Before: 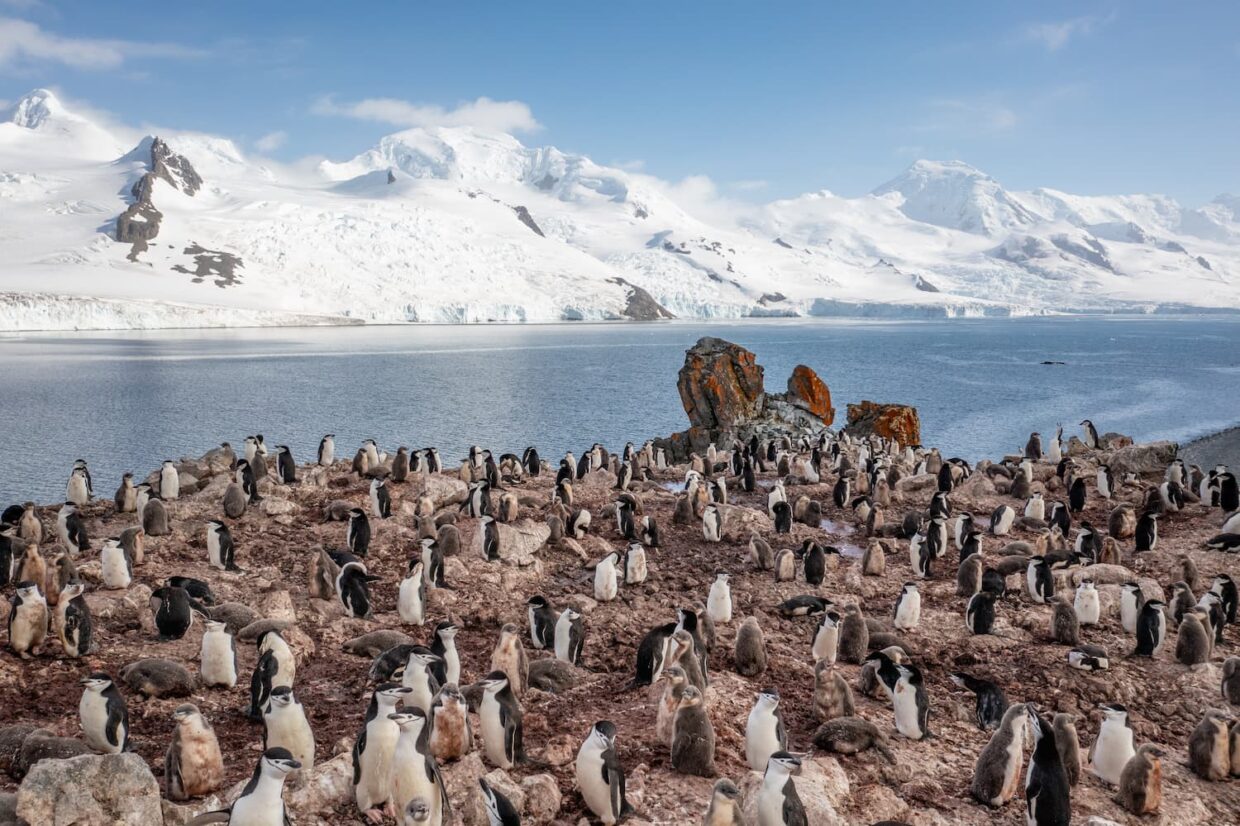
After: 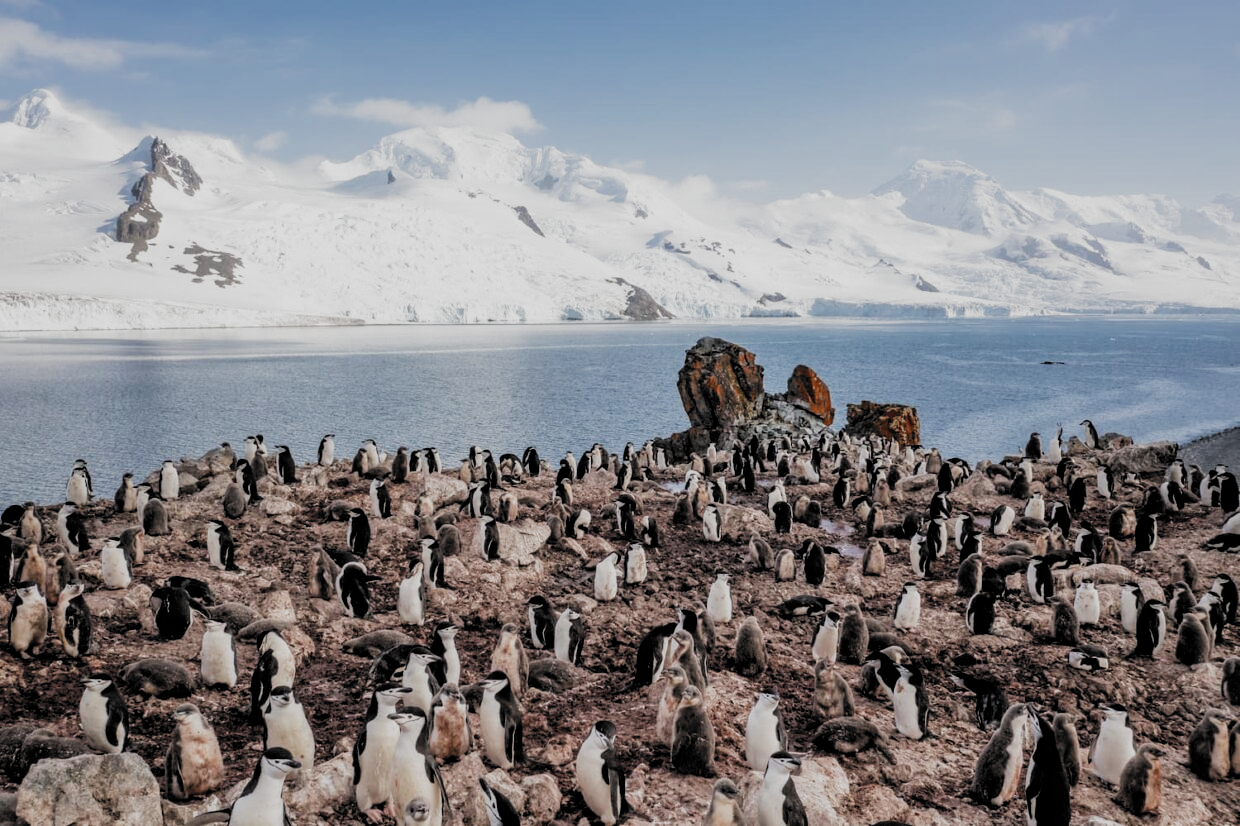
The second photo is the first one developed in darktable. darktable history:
filmic rgb: black relative exposure -5.04 EV, white relative exposure 3.96 EV, hardness 2.89, contrast 1.19, highlights saturation mix -29.56%, add noise in highlights 0, color science v3 (2019), use custom middle-gray values true, contrast in highlights soft
